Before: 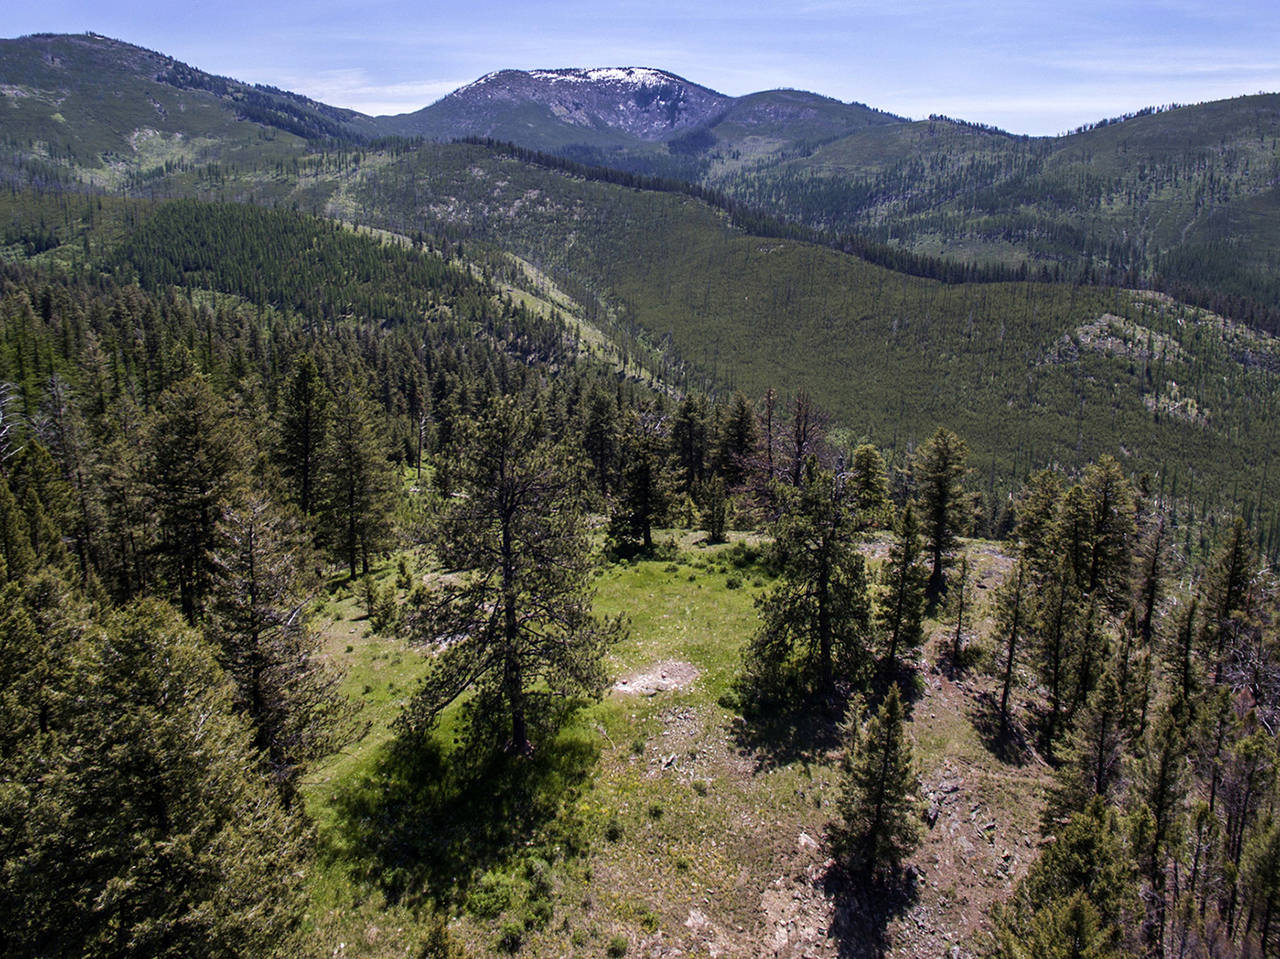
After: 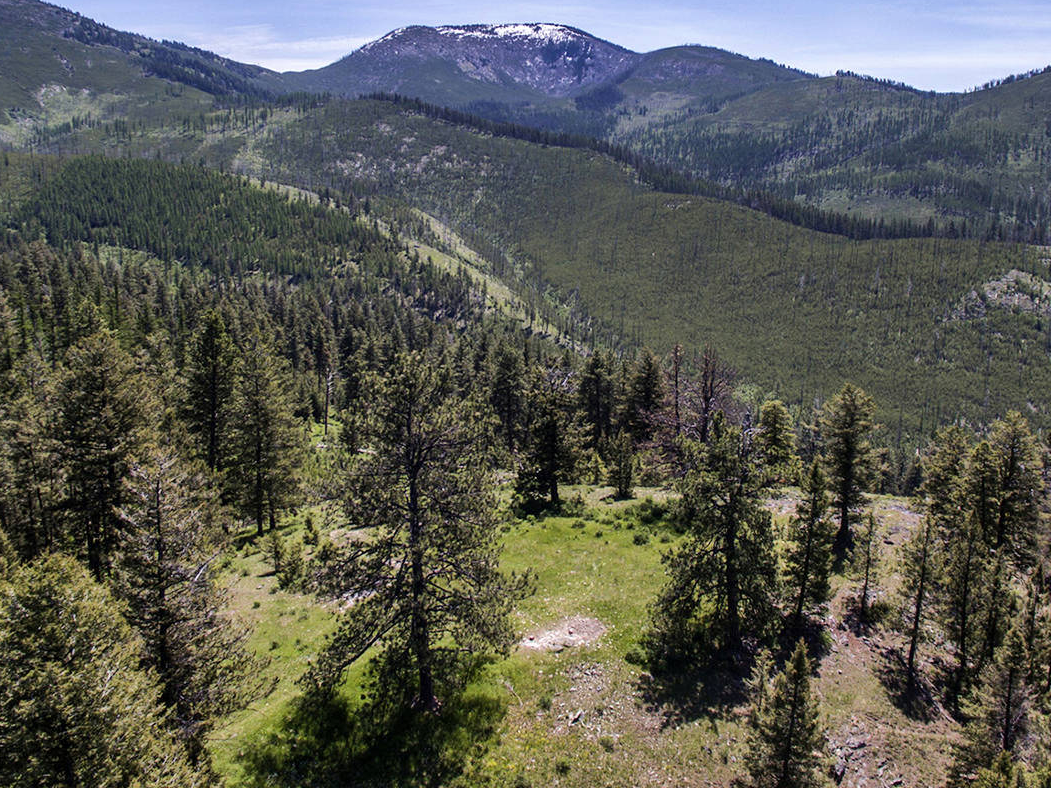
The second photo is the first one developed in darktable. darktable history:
crop and rotate: left 7.278%, top 4.641%, right 10.543%, bottom 13.179%
shadows and highlights: white point adjustment 0.03, soften with gaussian
